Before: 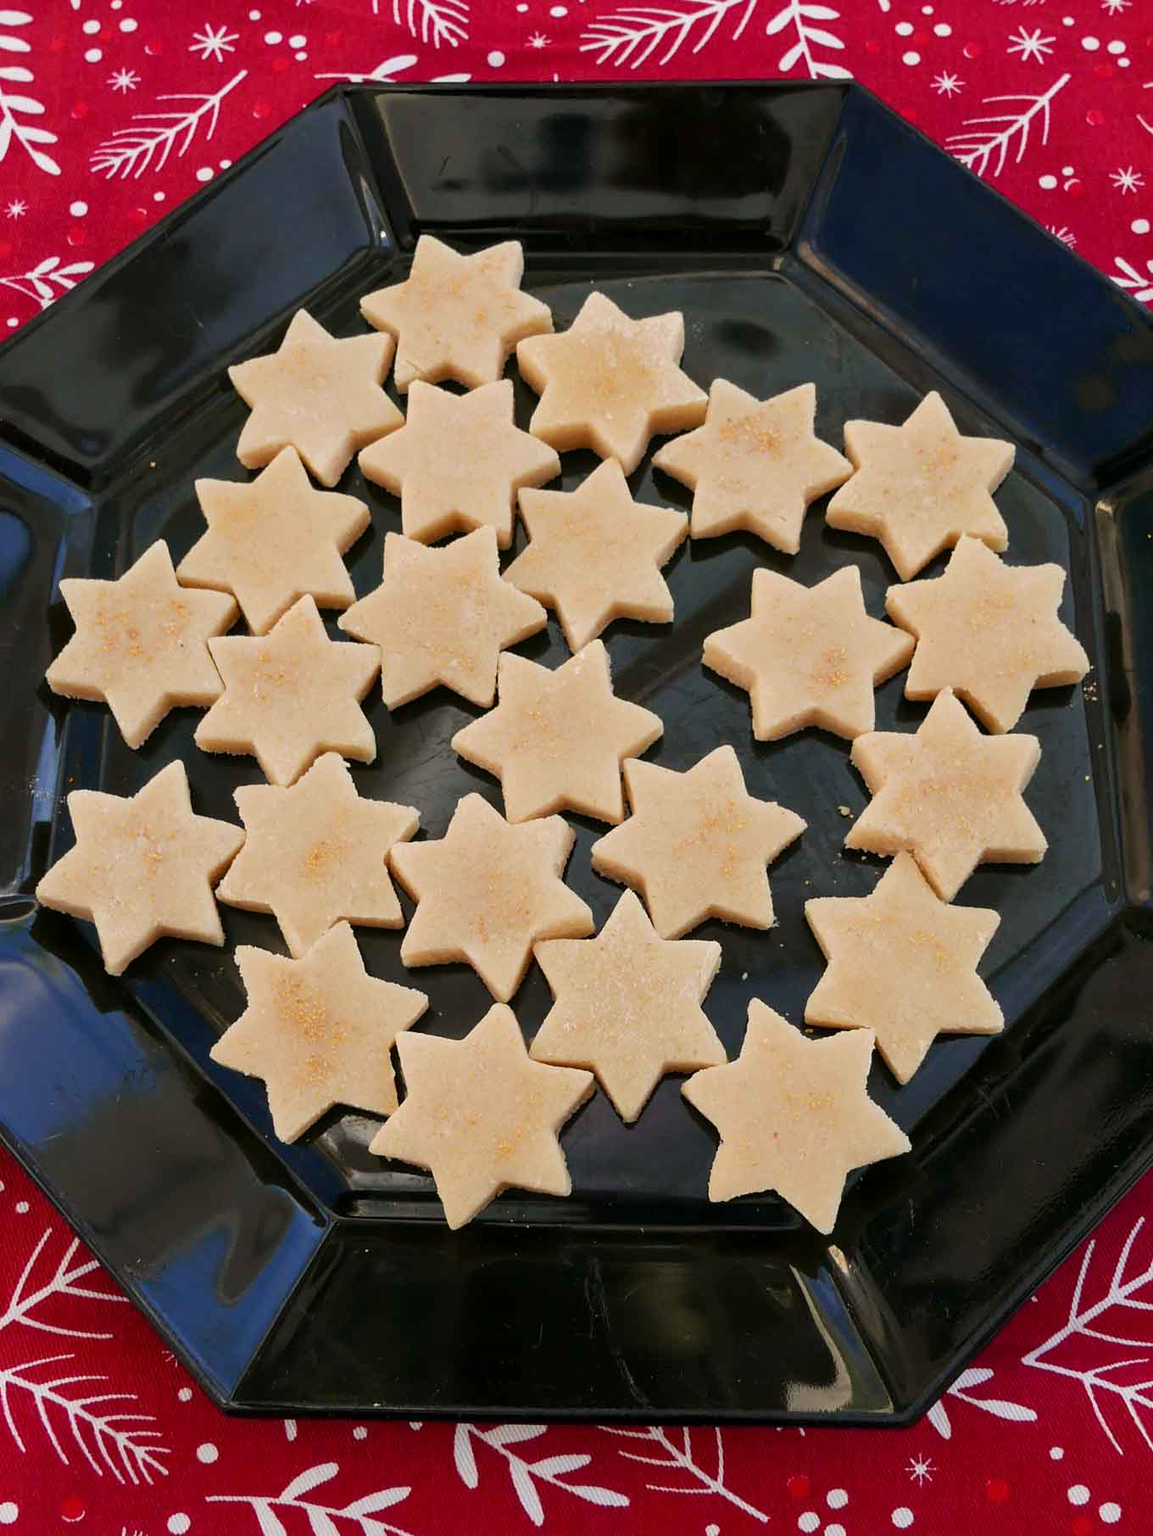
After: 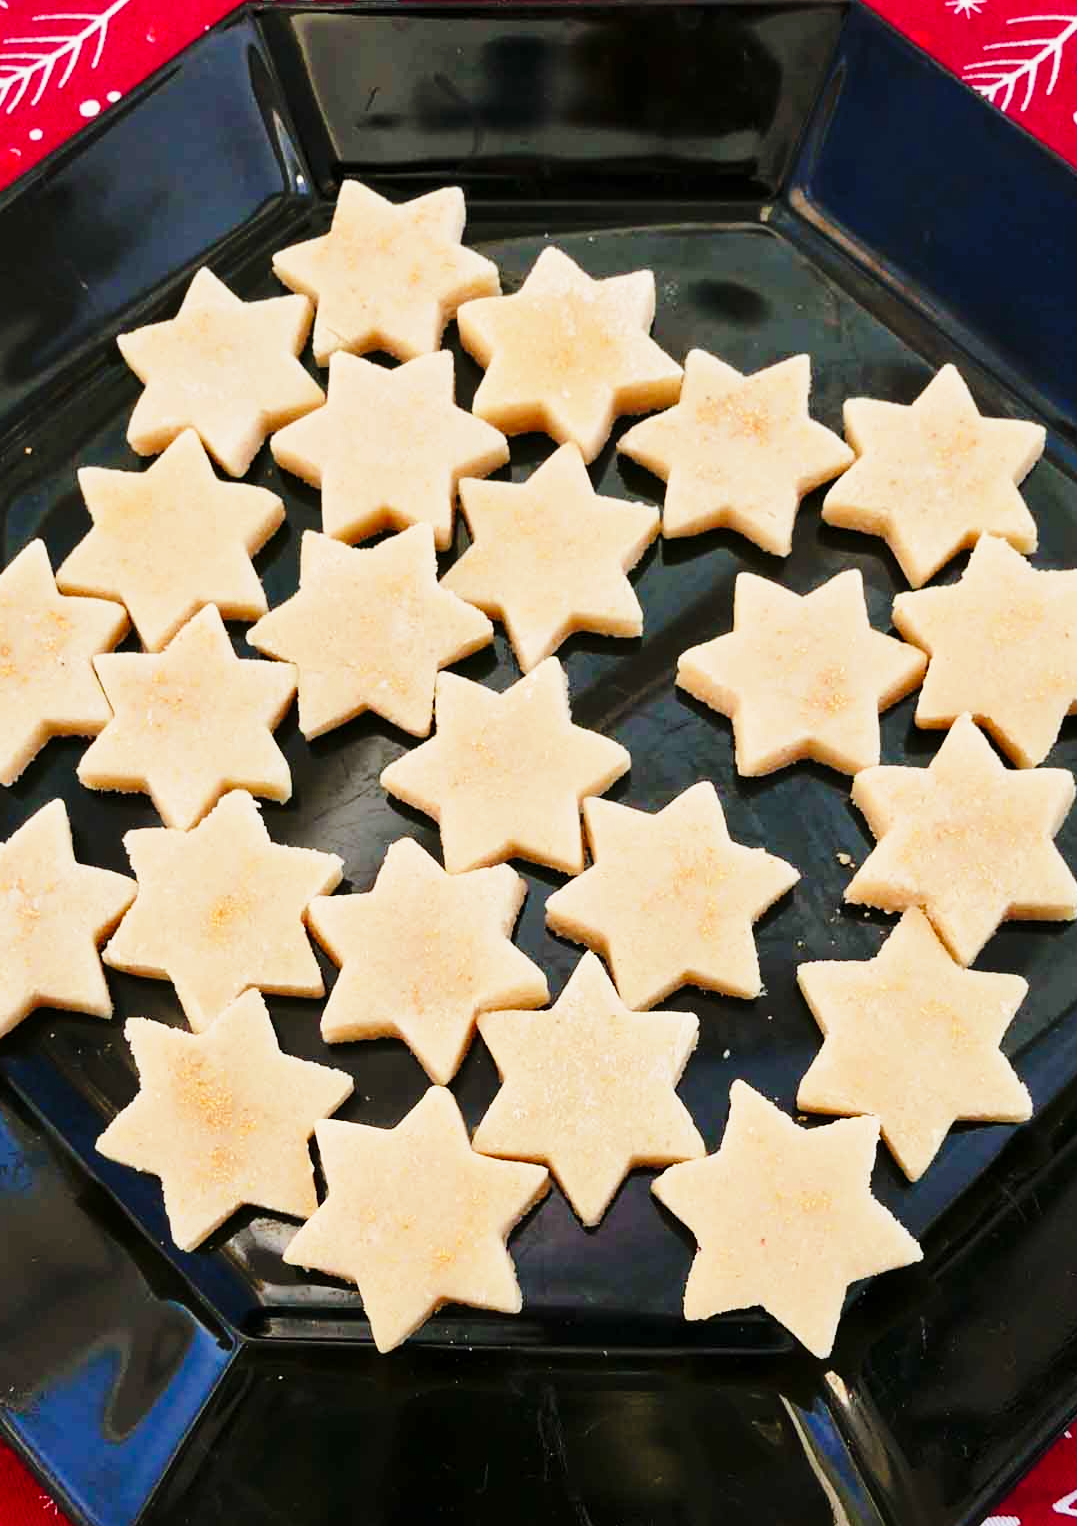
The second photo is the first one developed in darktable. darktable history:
crop: left 11.225%, top 5.381%, right 9.565%, bottom 10.314%
base curve: curves: ch0 [(0, 0) (0.028, 0.03) (0.121, 0.232) (0.46, 0.748) (0.859, 0.968) (1, 1)], preserve colors none
